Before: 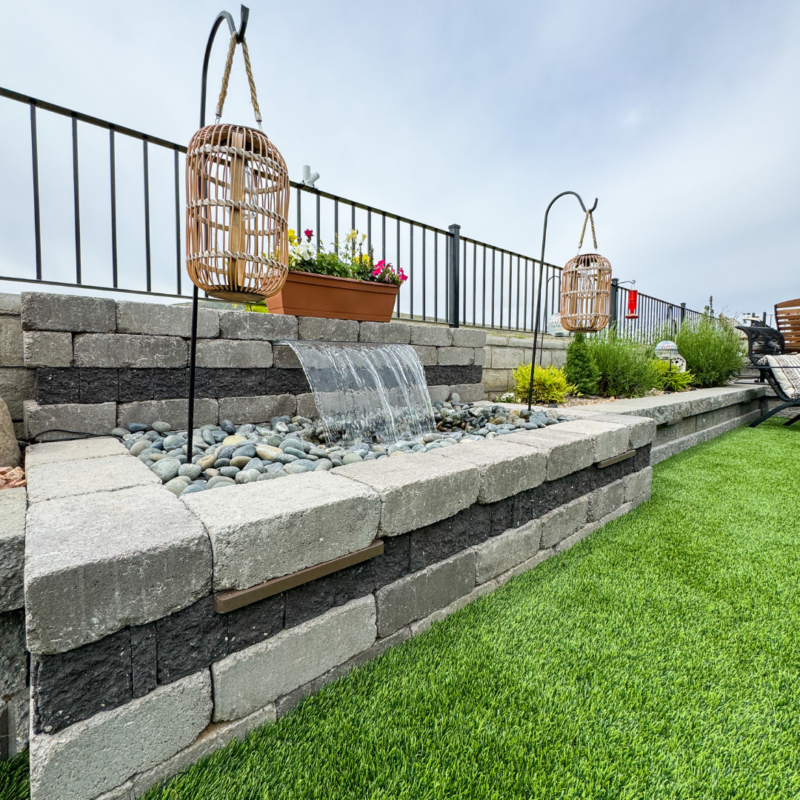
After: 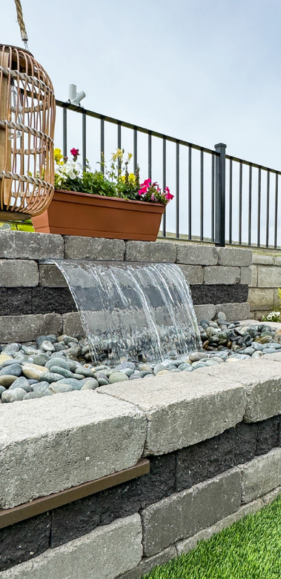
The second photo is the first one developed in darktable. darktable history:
crop and rotate: left 29.476%, top 10.214%, right 35.32%, bottom 17.333%
shadows and highlights: radius 125.46, shadows 30.51, highlights -30.51, low approximation 0.01, soften with gaussian
